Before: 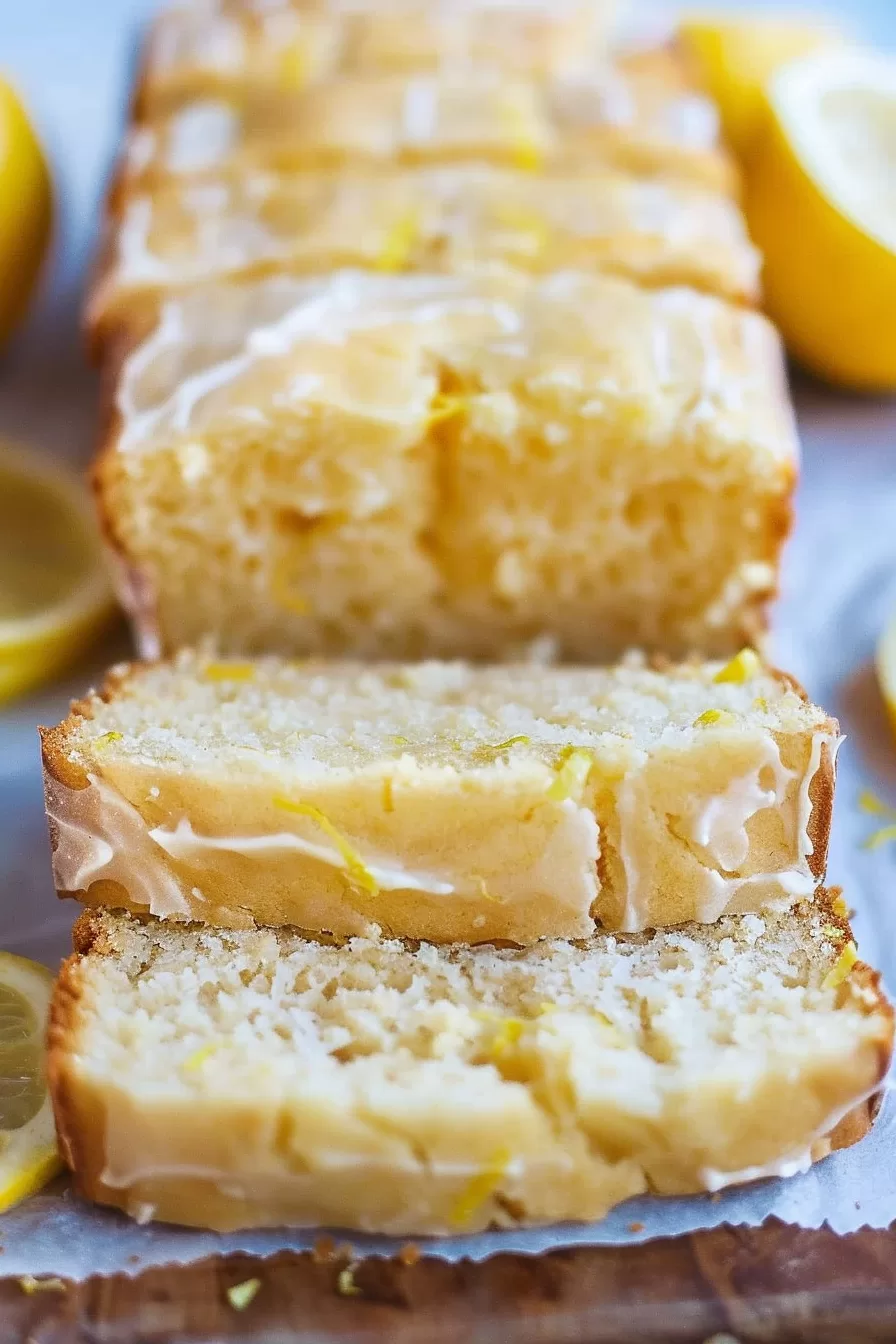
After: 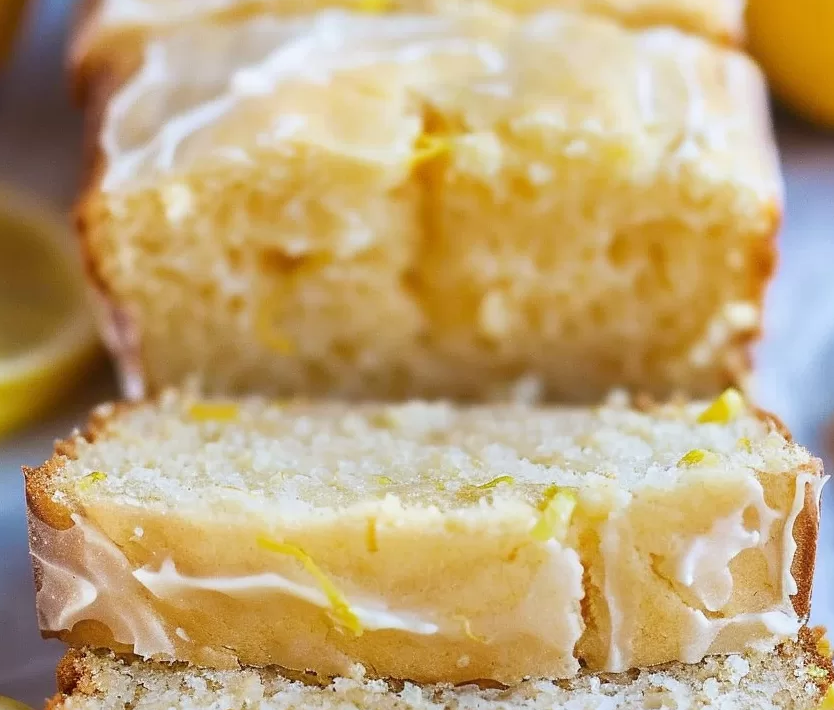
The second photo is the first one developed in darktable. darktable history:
crop: left 1.845%, top 19.363%, right 4.969%, bottom 27.797%
